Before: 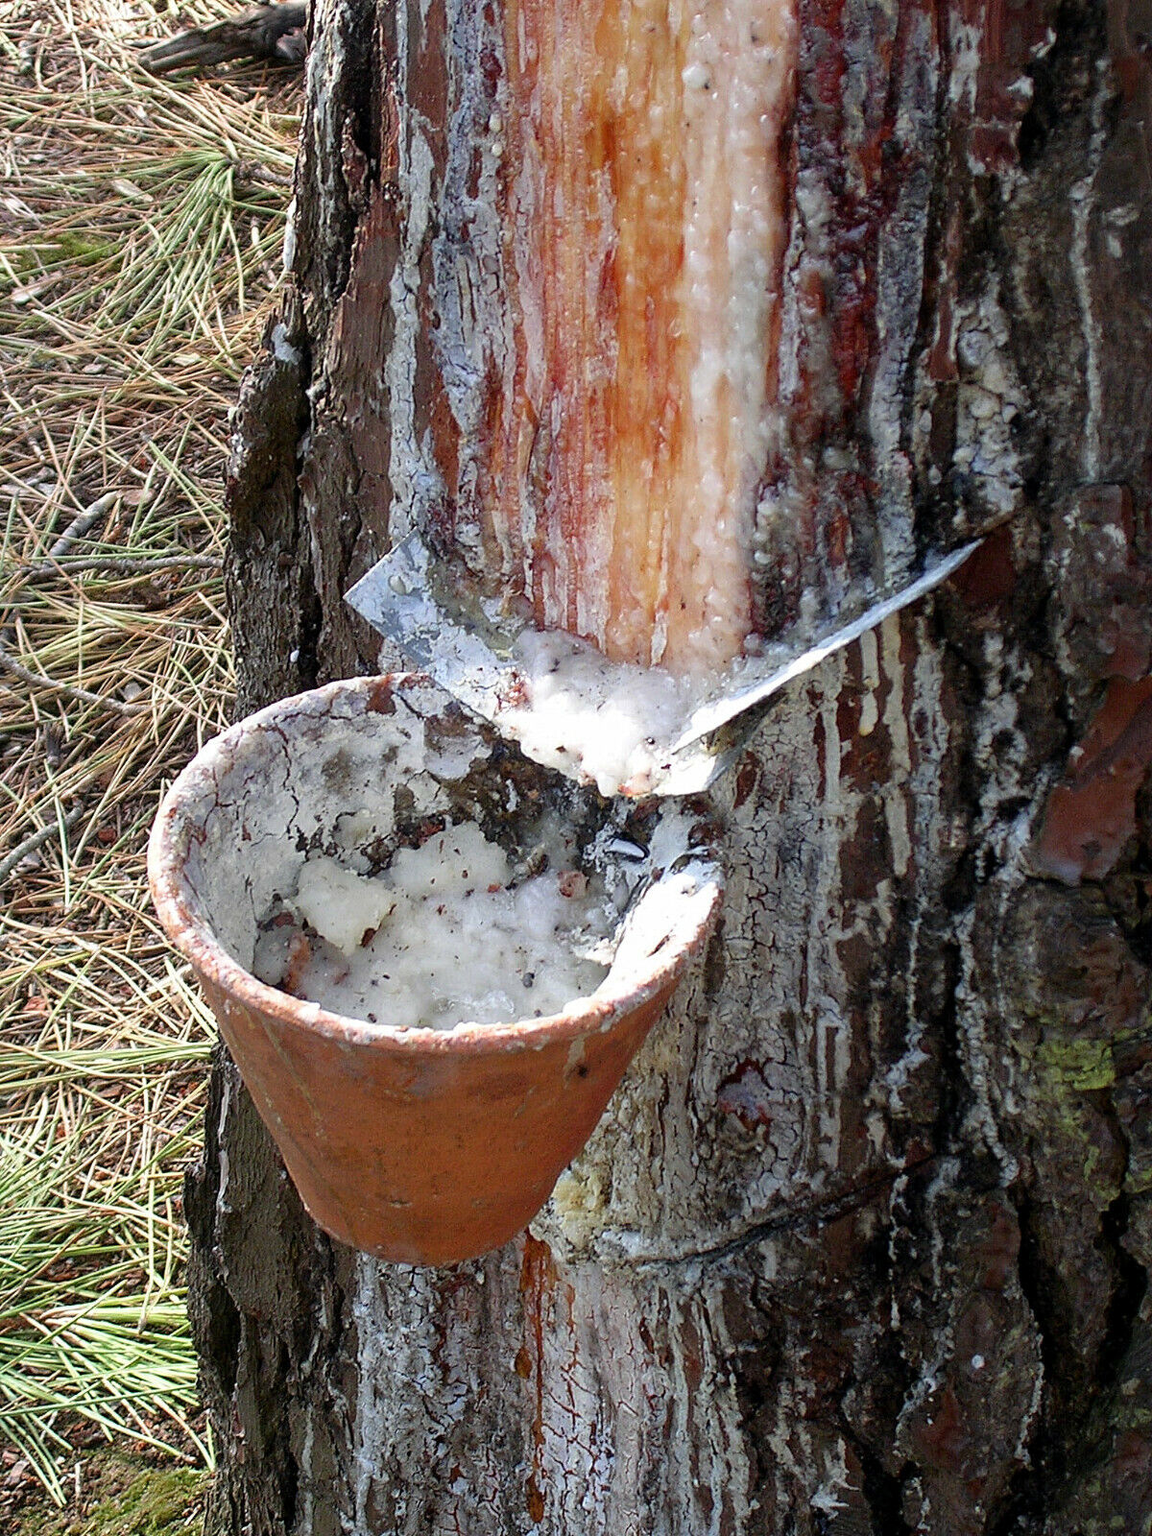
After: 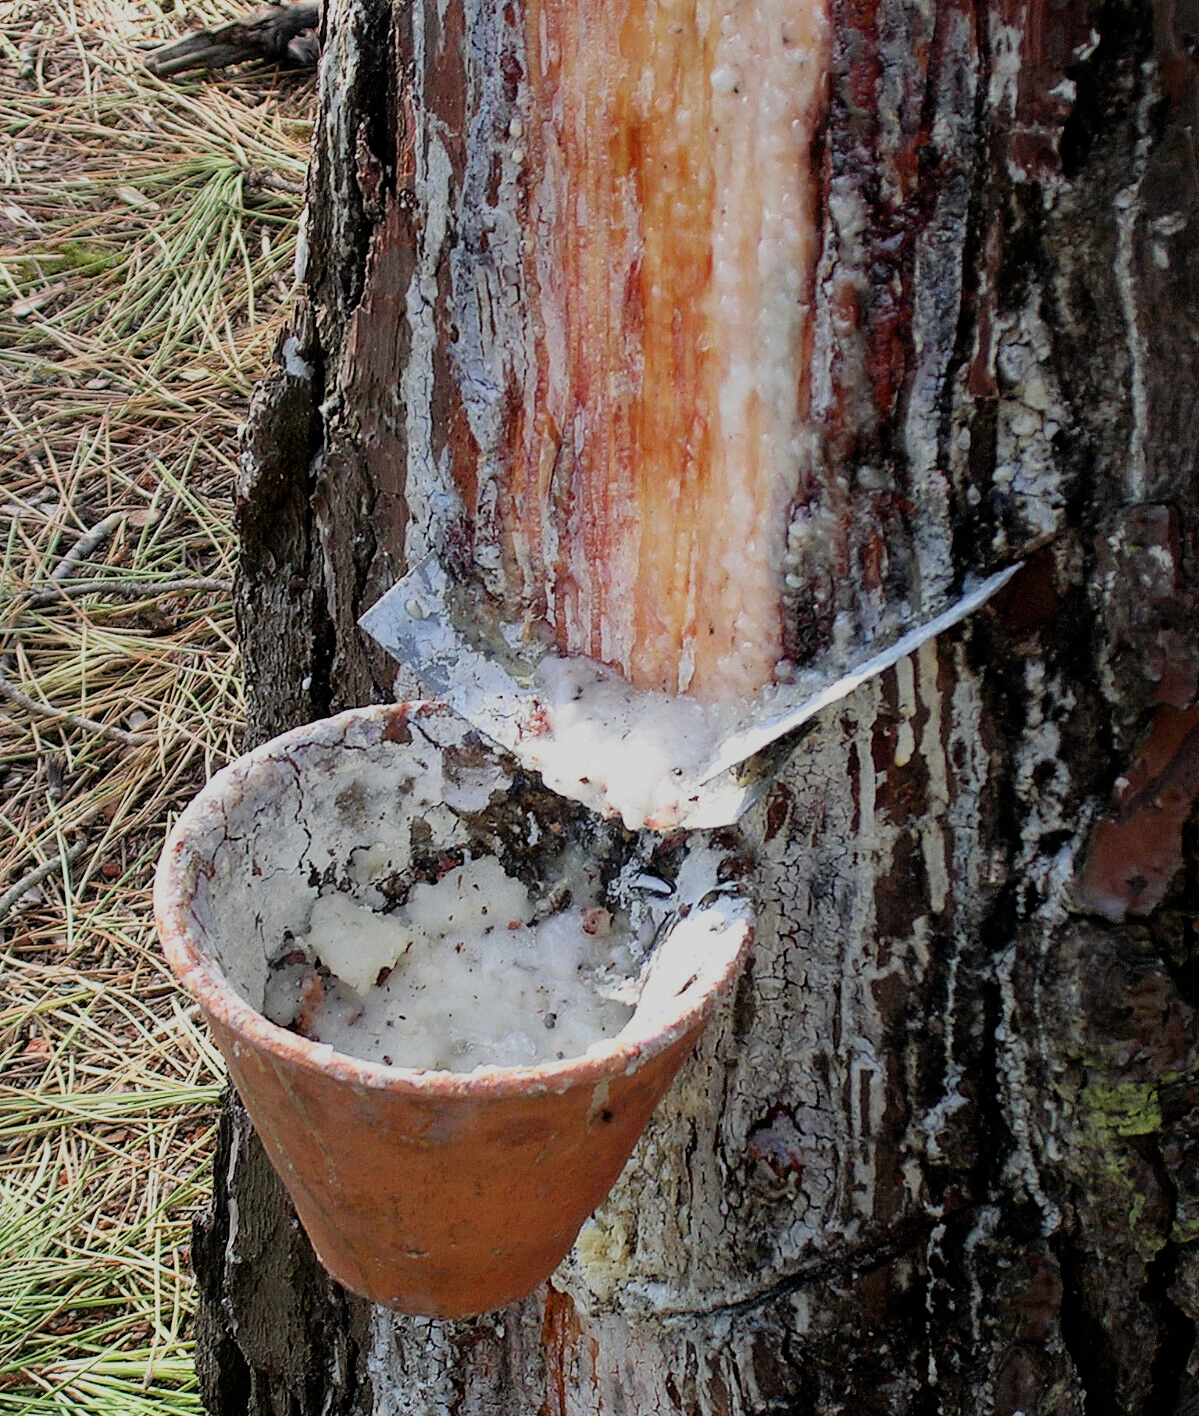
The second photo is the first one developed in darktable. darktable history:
filmic rgb: black relative exposure -7.65 EV, white relative exposure 4.56 EV, hardness 3.61, color science v6 (2022)
crop and rotate: top 0%, bottom 11.49%
